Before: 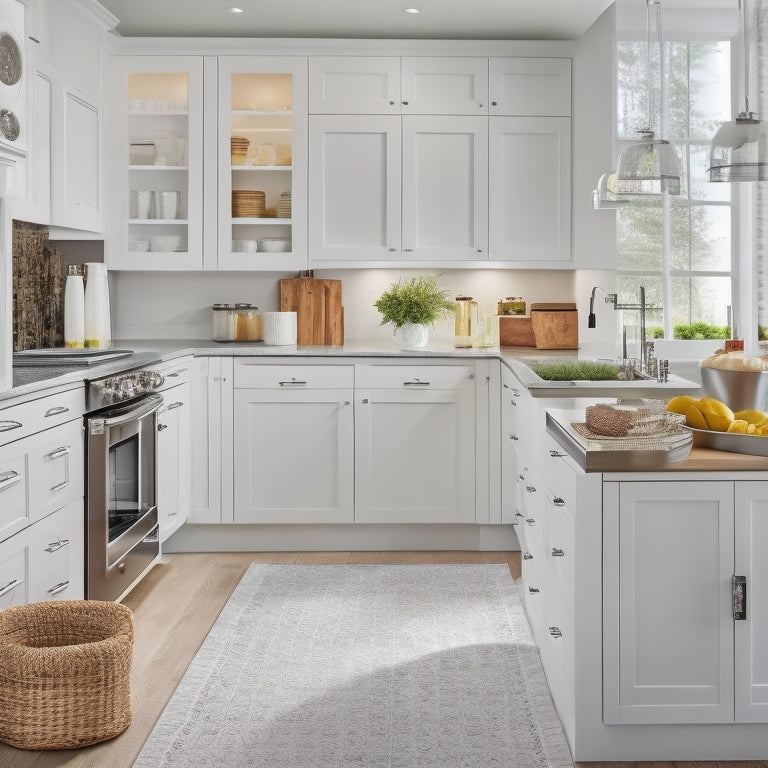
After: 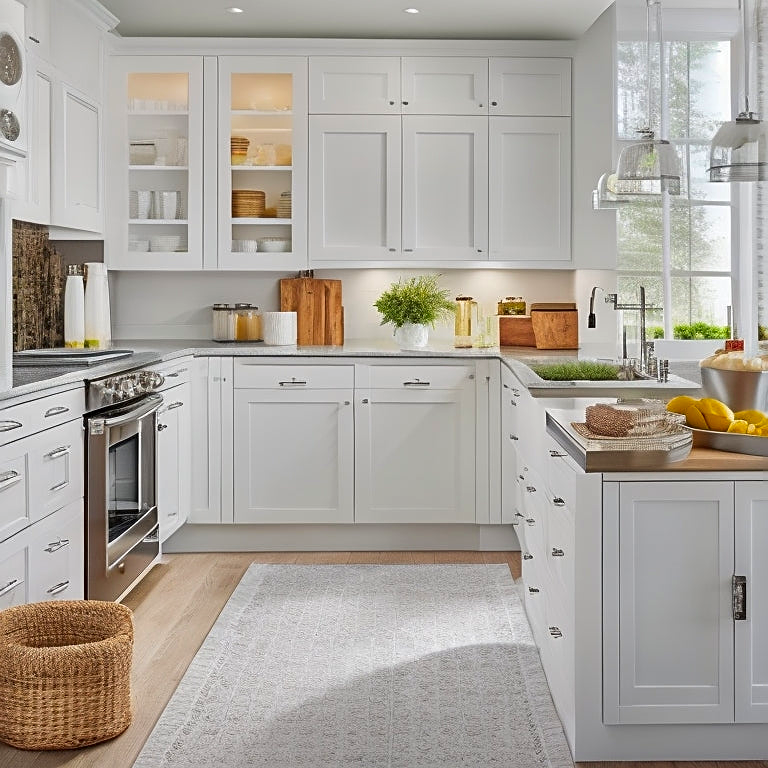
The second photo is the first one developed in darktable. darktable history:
contrast brightness saturation: brightness -0.027, saturation 0.342
sharpen: on, module defaults
